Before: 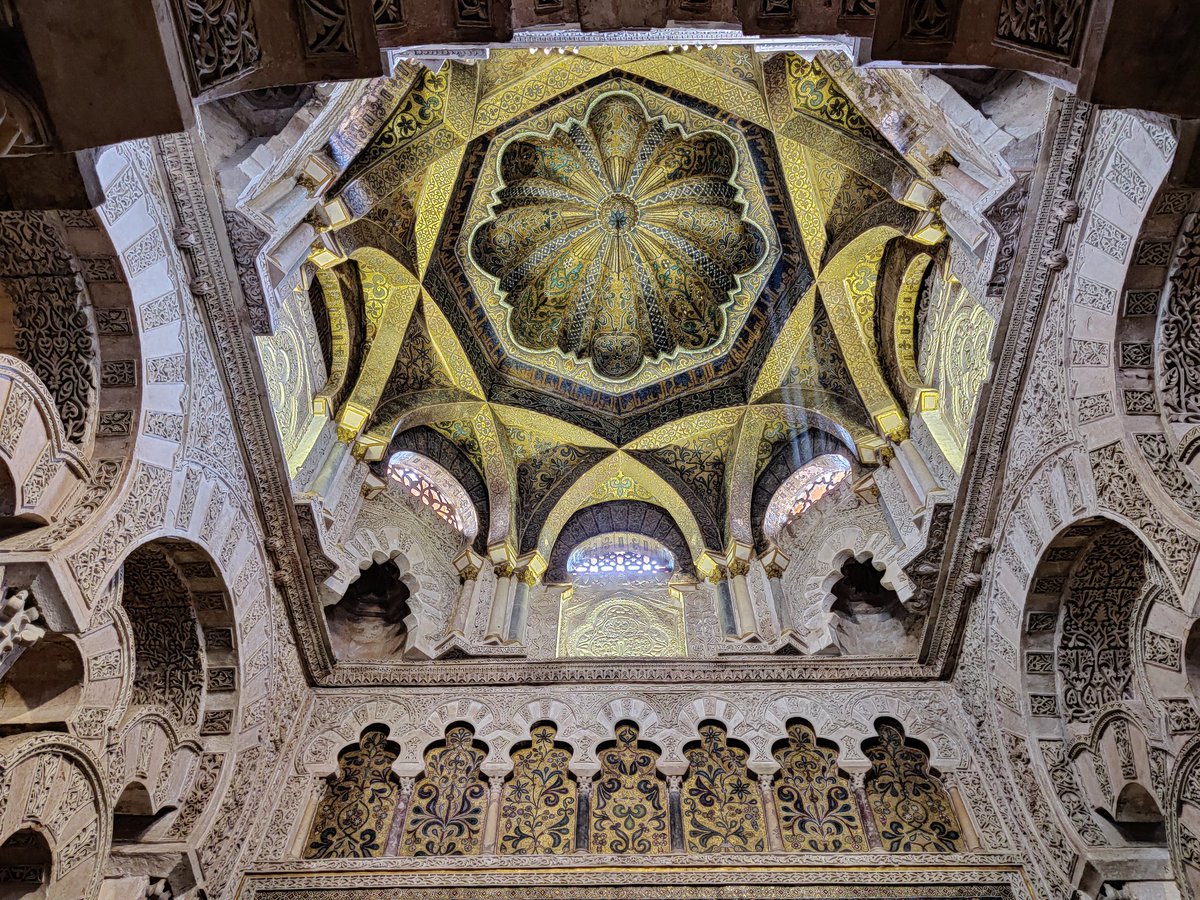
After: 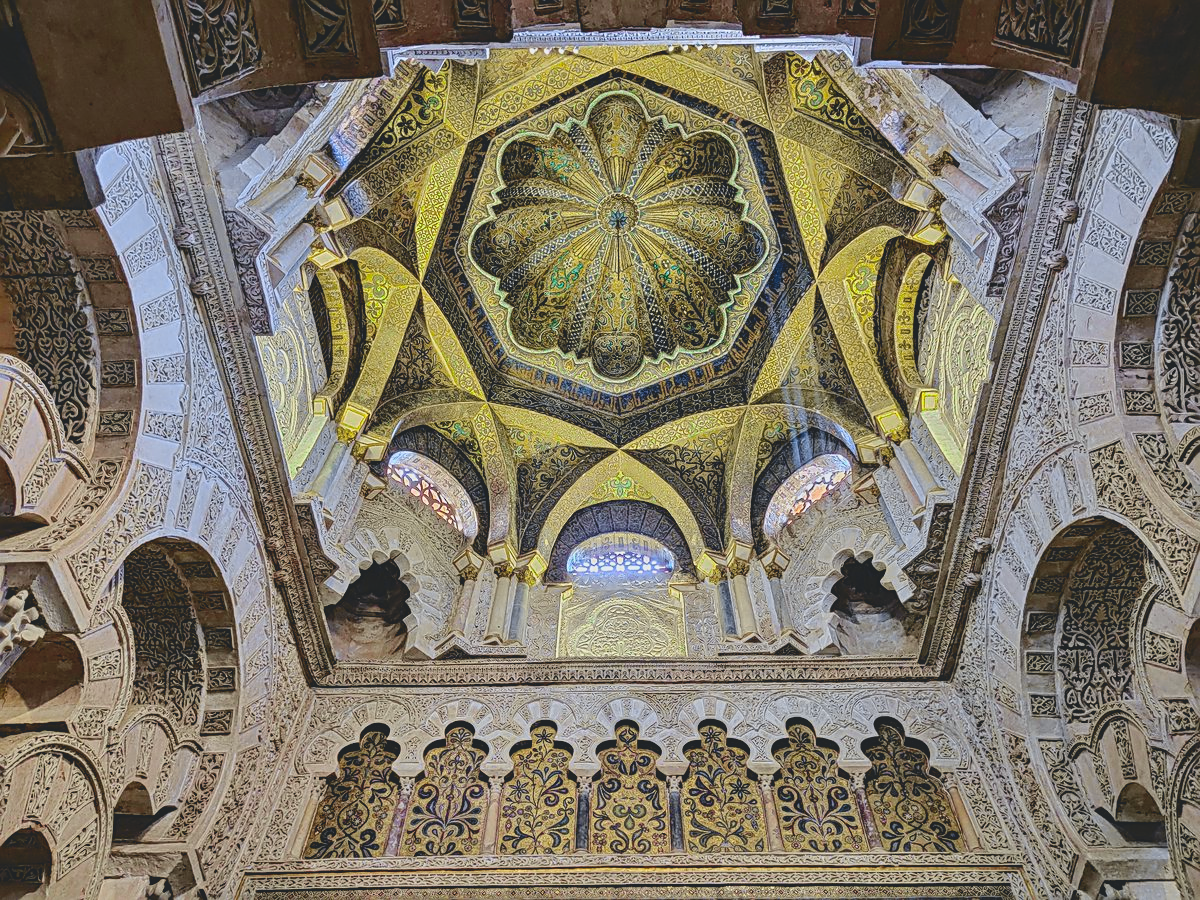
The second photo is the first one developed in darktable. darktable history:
contrast brightness saturation: contrast -0.278
sharpen: on, module defaults
color balance rgb: perceptual saturation grading › global saturation 25.818%
tone curve: curves: ch0 [(0, 0.039) (0.104, 0.103) (0.273, 0.267) (0.448, 0.487) (0.704, 0.761) (0.886, 0.922) (0.994, 0.971)]; ch1 [(0, 0) (0.335, 0.298) (0.446, 0.413) (0.485, 0.487) (0.515, 0.503) (0.566, 0.563) (0.641, 0.655) (1, 1)]; ch2 [(0, 0) (0.314, 0.301) (0.421, 0.411) (0.502, 0.494) (0.528, 0.54) (0.557, 0.559) (0.612, 0.605) (0.722, 0.686) (1, 1)], color space Lab, independent channels, preserve colors none
